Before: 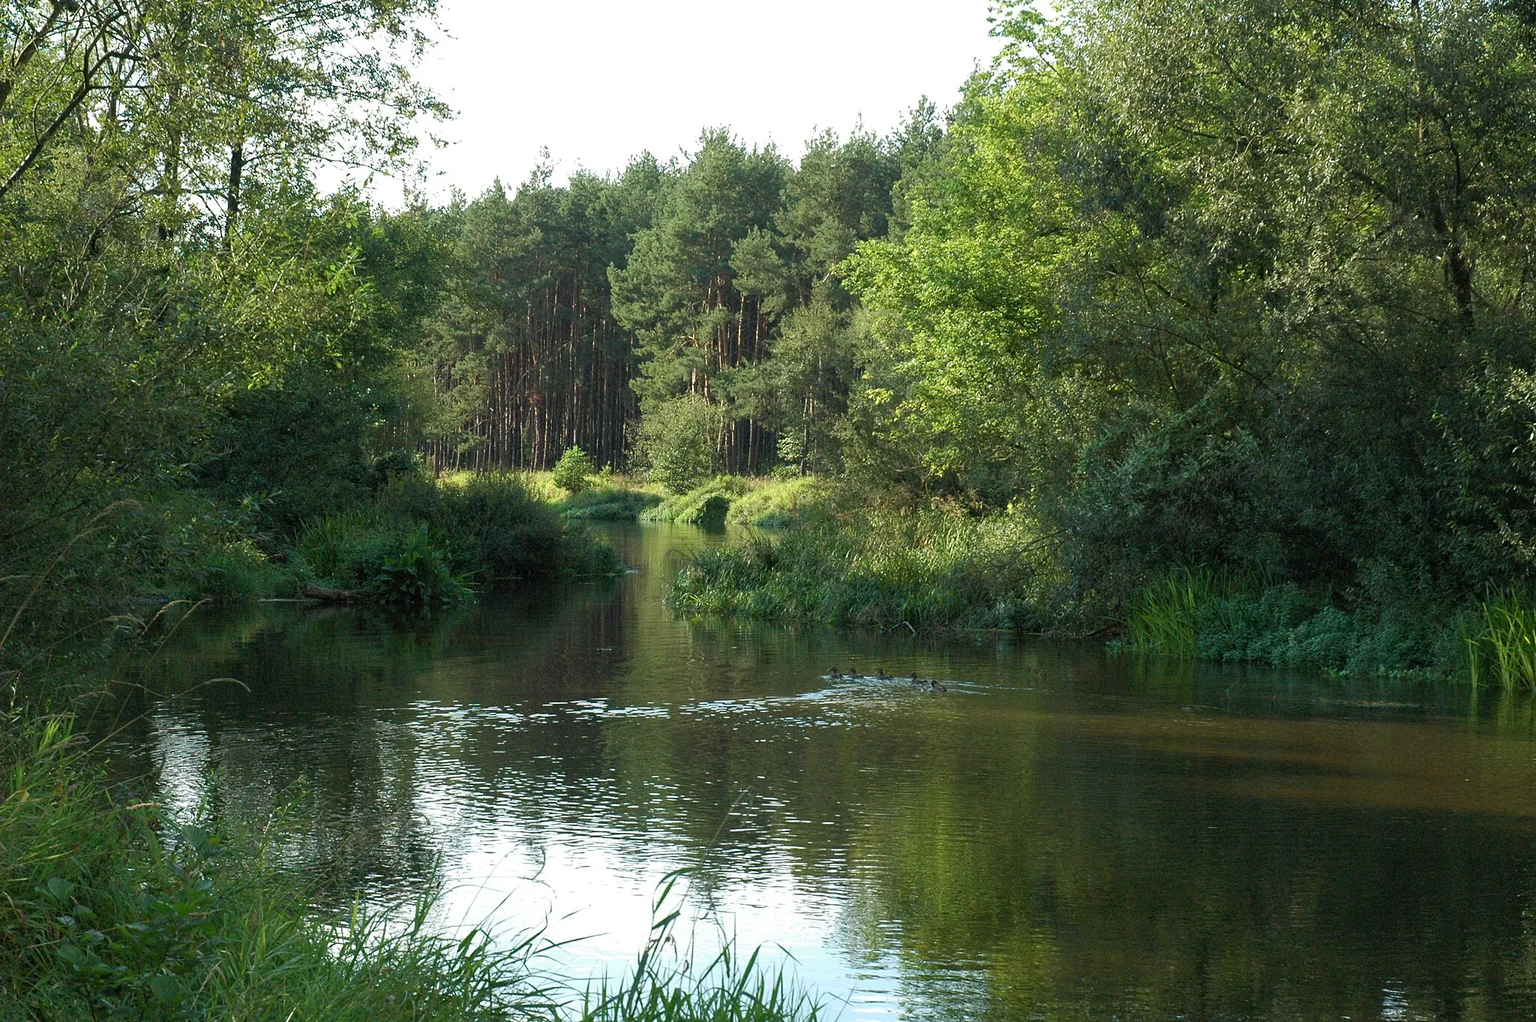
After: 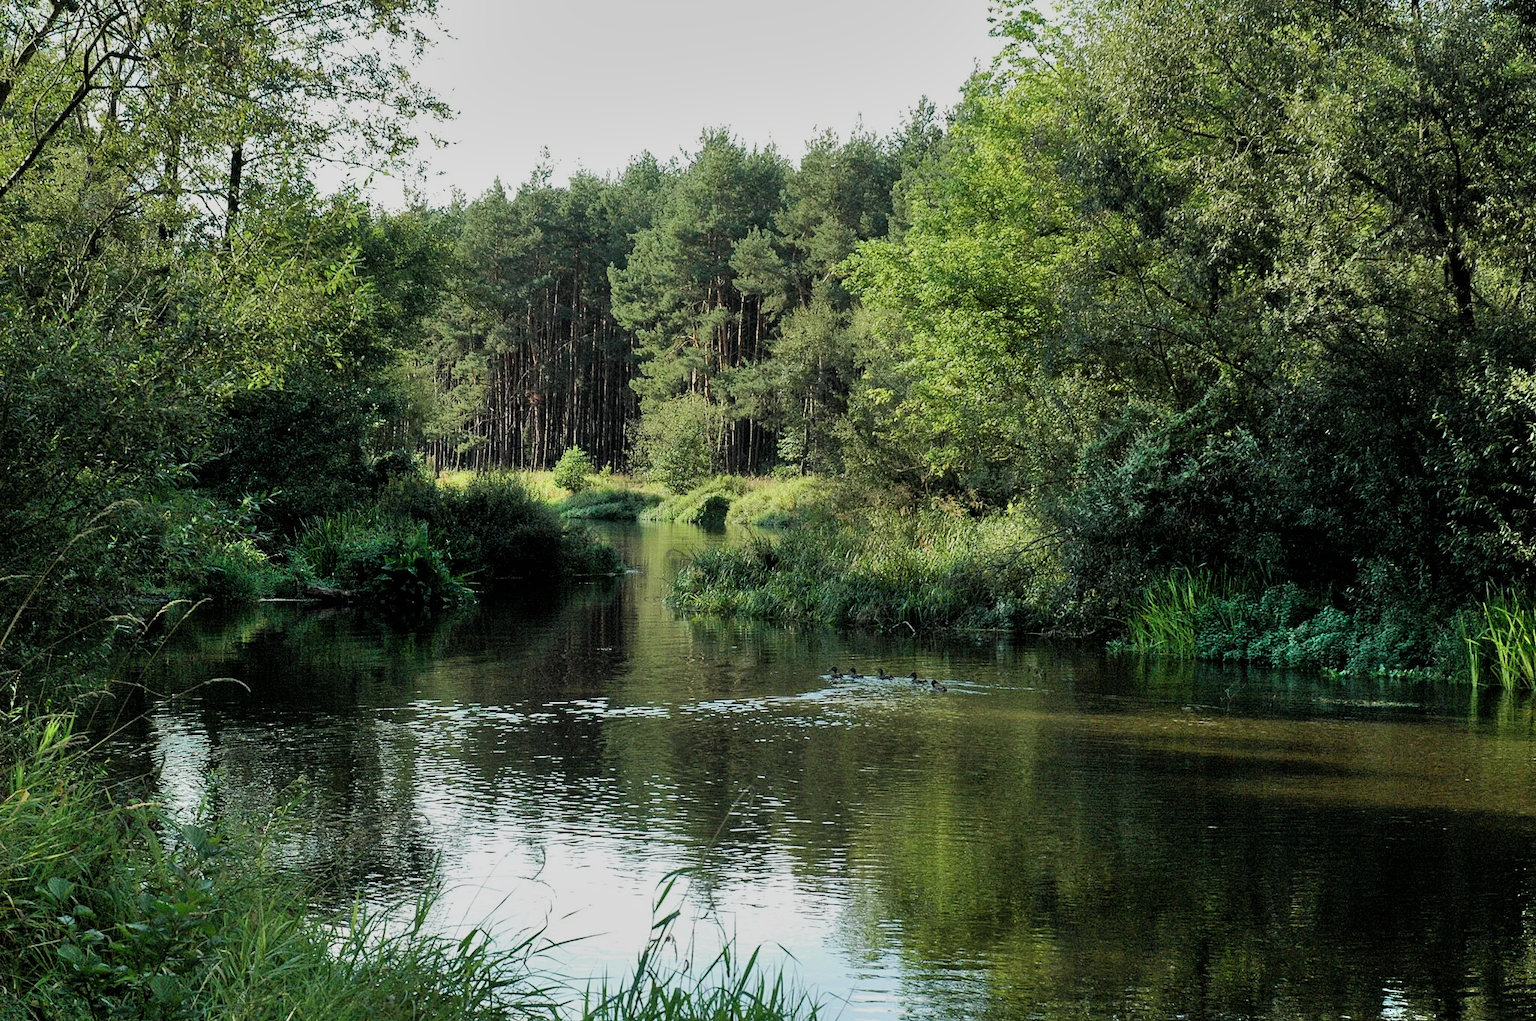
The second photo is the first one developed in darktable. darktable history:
filmic rgb: black relative exposure -5 EV, hardness 2.88, contrast 1.1, highlights saturation mix -20%
shadows and highlights: soften with gaussian
